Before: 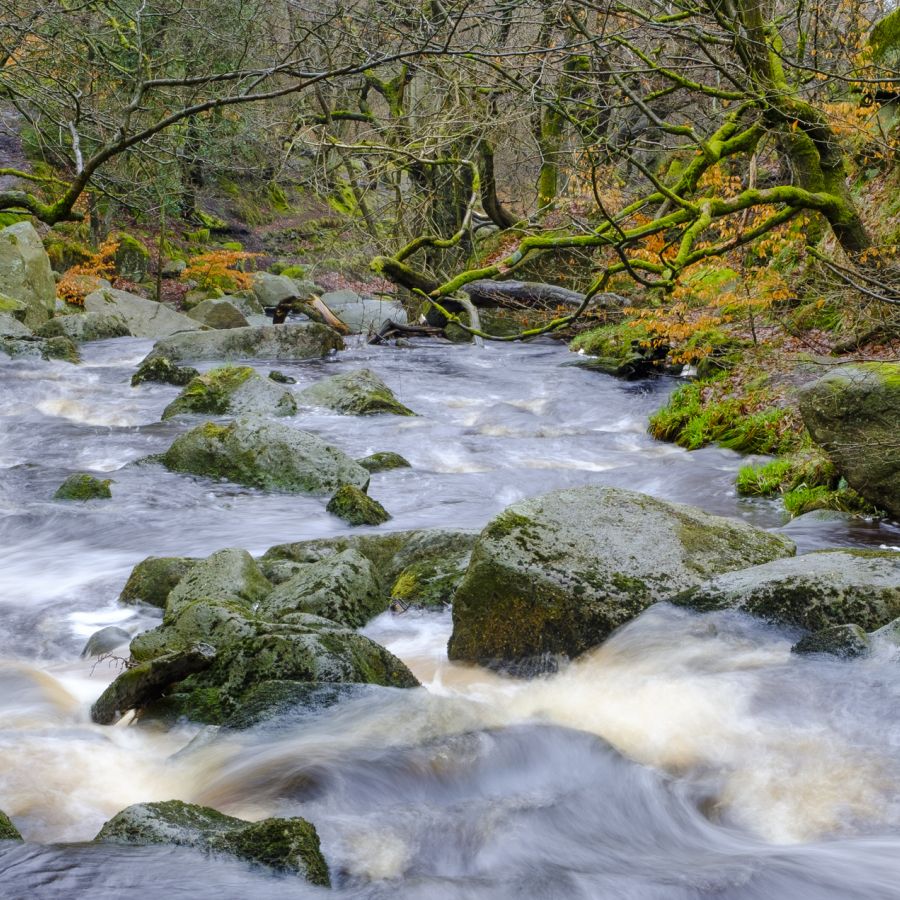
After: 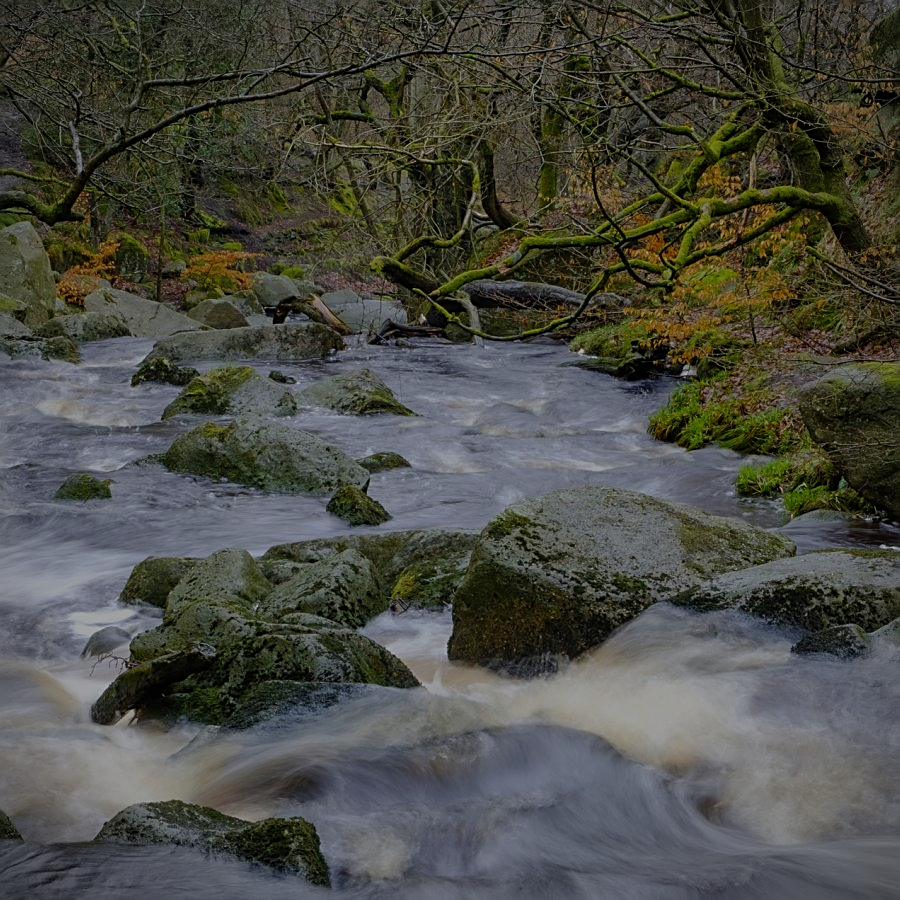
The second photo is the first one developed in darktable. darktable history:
exposure: exposure -1.468 EV, compensate highlight preservation false
vignetting: fall-off start 92.6%, brightness -0.52, saturation -0.51, center (-0.012, 0)
sharpen: on, module defaults
